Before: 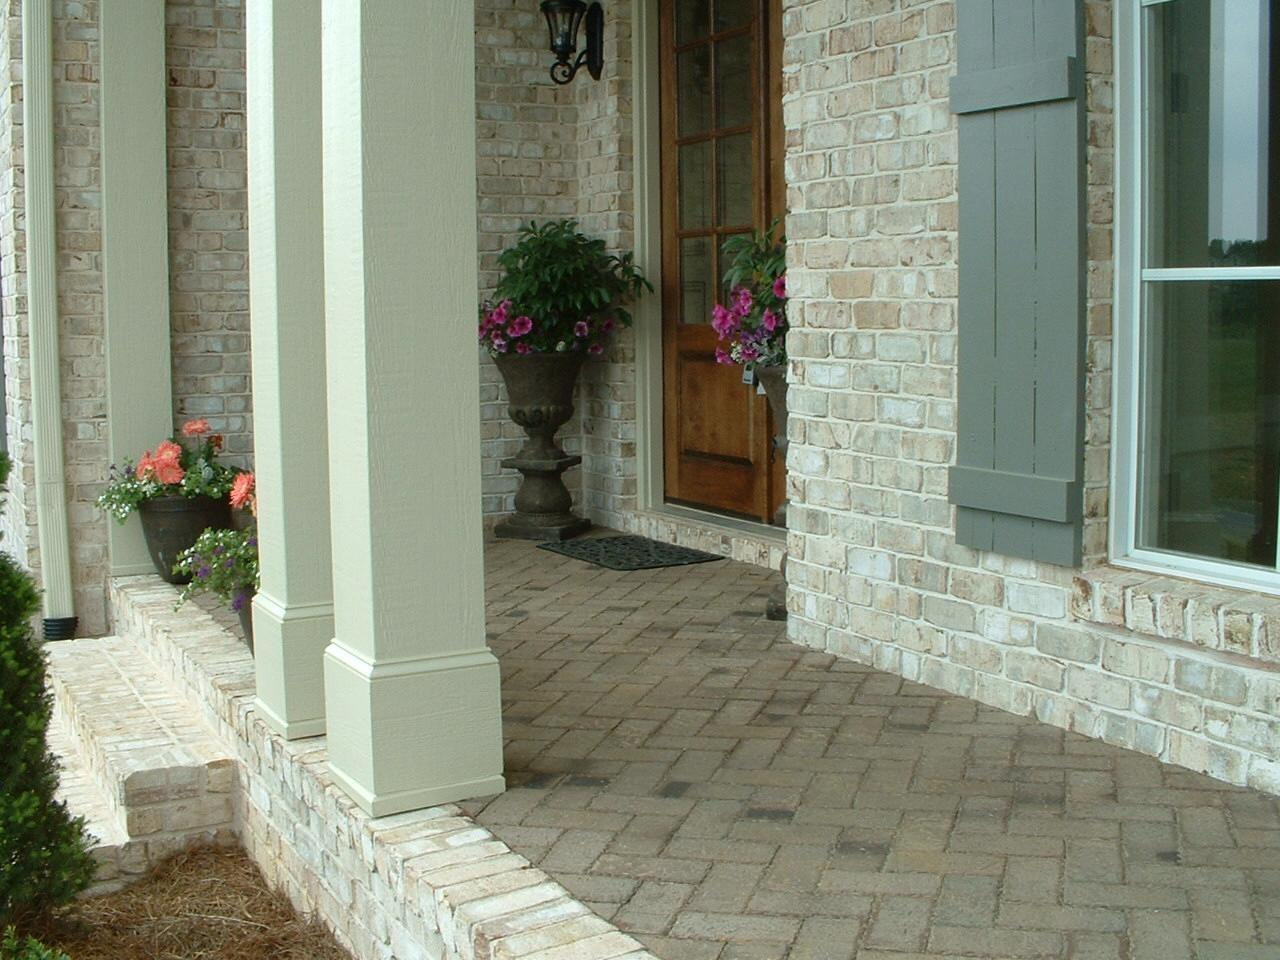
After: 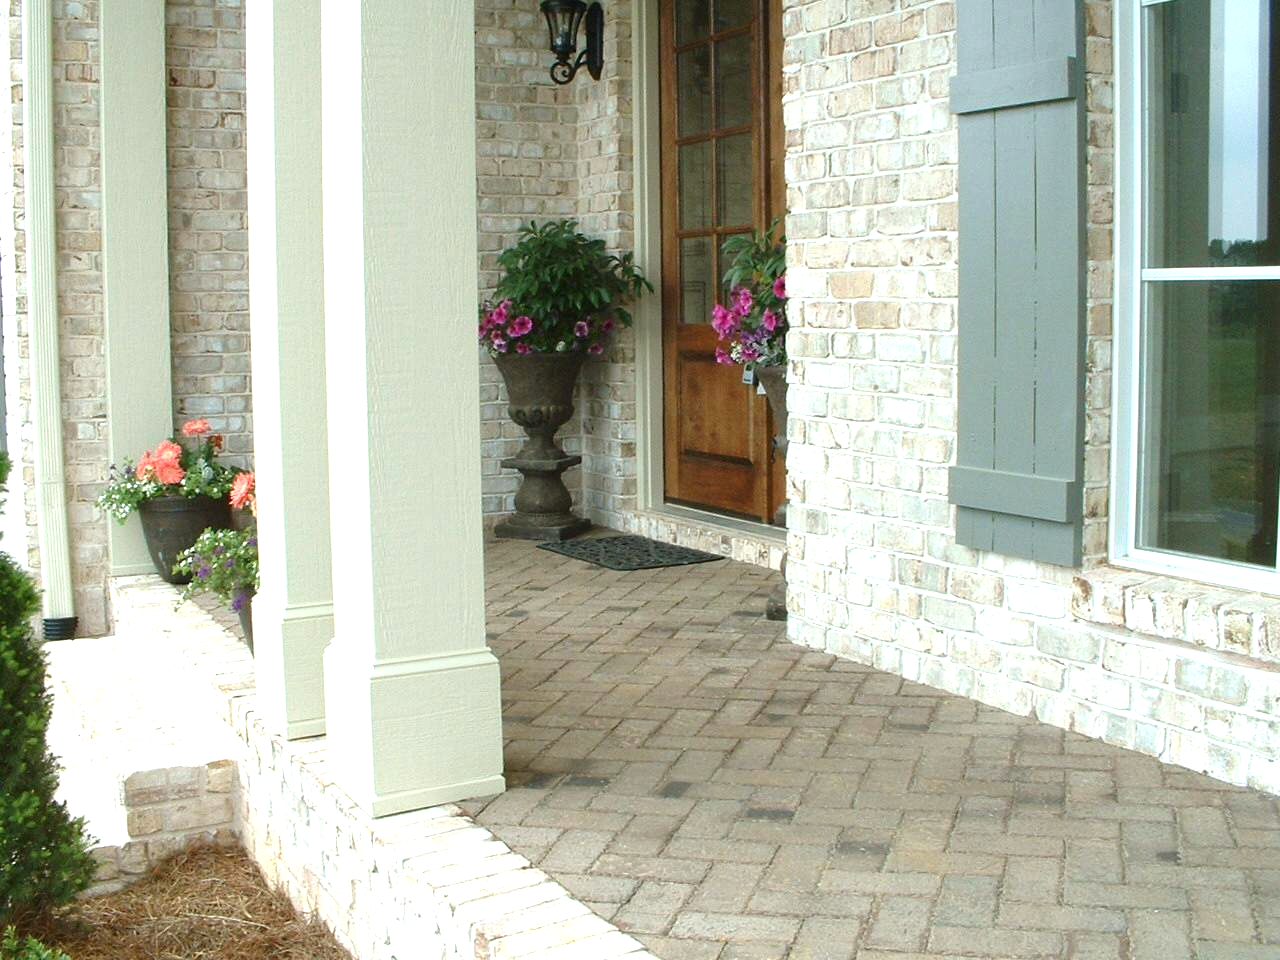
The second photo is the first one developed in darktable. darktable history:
exposure: exposure 1 EV, compensate highlight preservation false
color calibration: illuminant custom, x 0.348, y 0.366, temperature 4940.58 K
